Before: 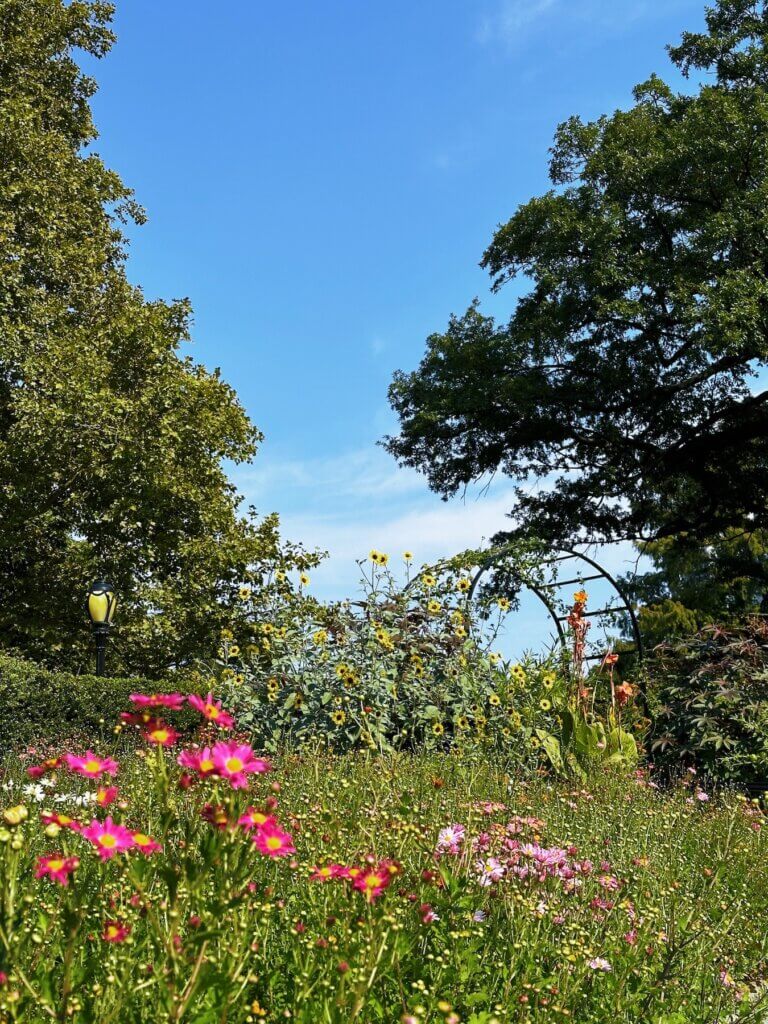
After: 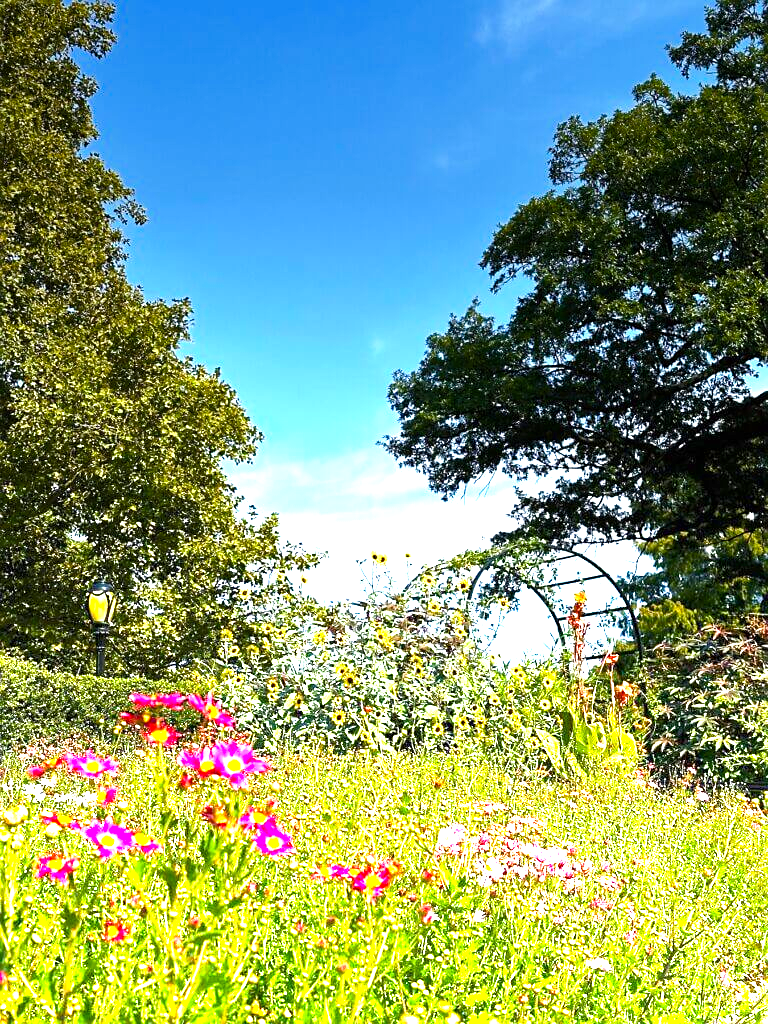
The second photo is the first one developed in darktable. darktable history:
color balance rgb: linear chroma grading › shadows 16%, perceptual saturation grading › global saturation 8%, perceptual saturation grading › shadows 4%, perceptual brilliance grading › global brilliance 2%, perceptual brilliance grading › highlights 8%, perceptual brilliance grading › shadows -4%, global vibrance 16%, saturation formula JzAzBz (2021)
sharpen: radius 1.458, amount 0.398, threshold 1.271
graduated density: density -3.9 EV
